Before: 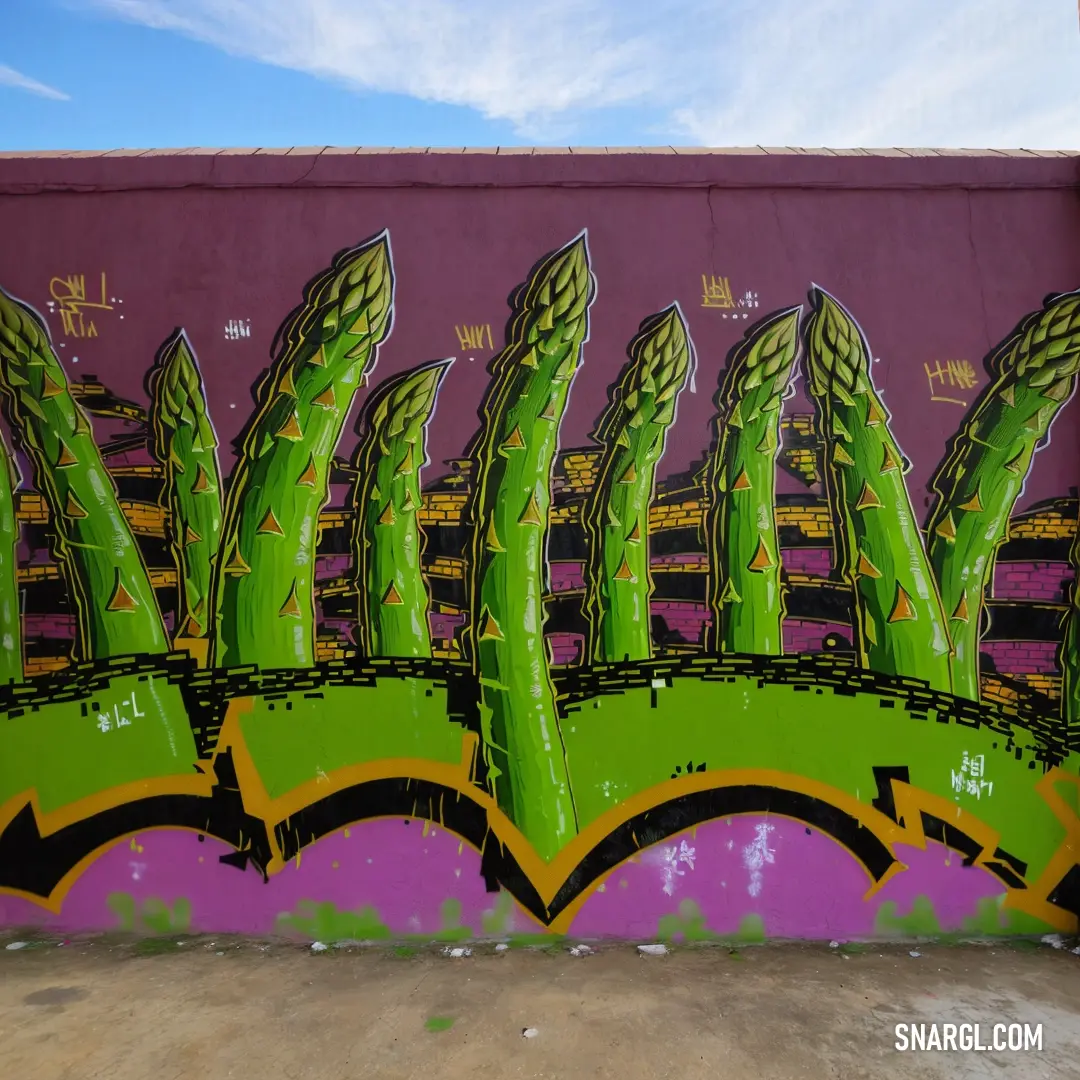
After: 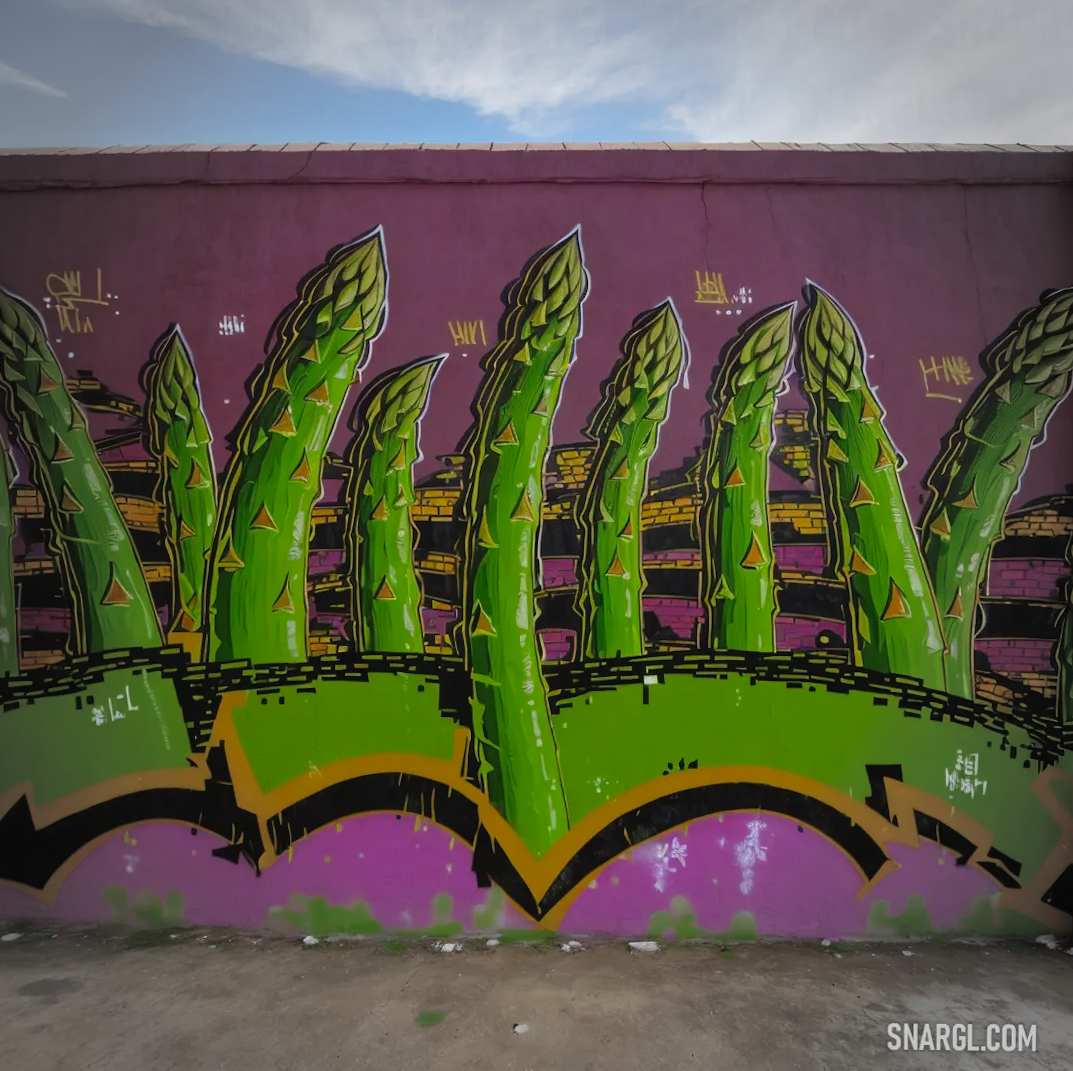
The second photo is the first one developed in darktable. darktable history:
color zones: curves: ch0 [(0, 0.444) (0.143, 0.442) (0.286, 0.441) (0.429, 0.441) (0.571, 0.441) (0.714, 0.441) (0.857, 0.442) (1, 0.444)]
rotate and perspective: rotation 0.192°, lens shift (horizontal) -0.015, crop left 0.005, crop right 0.996, crop top 0.006, crop bottom 0.99
exposure: black level correction -0.003, exposure 0.04 EV, compensate highlight preservation false
vignetting: fall-off start 67.15%, brightness -0.442, saturation -0.691, width/height ratio 1.011, unbound false
